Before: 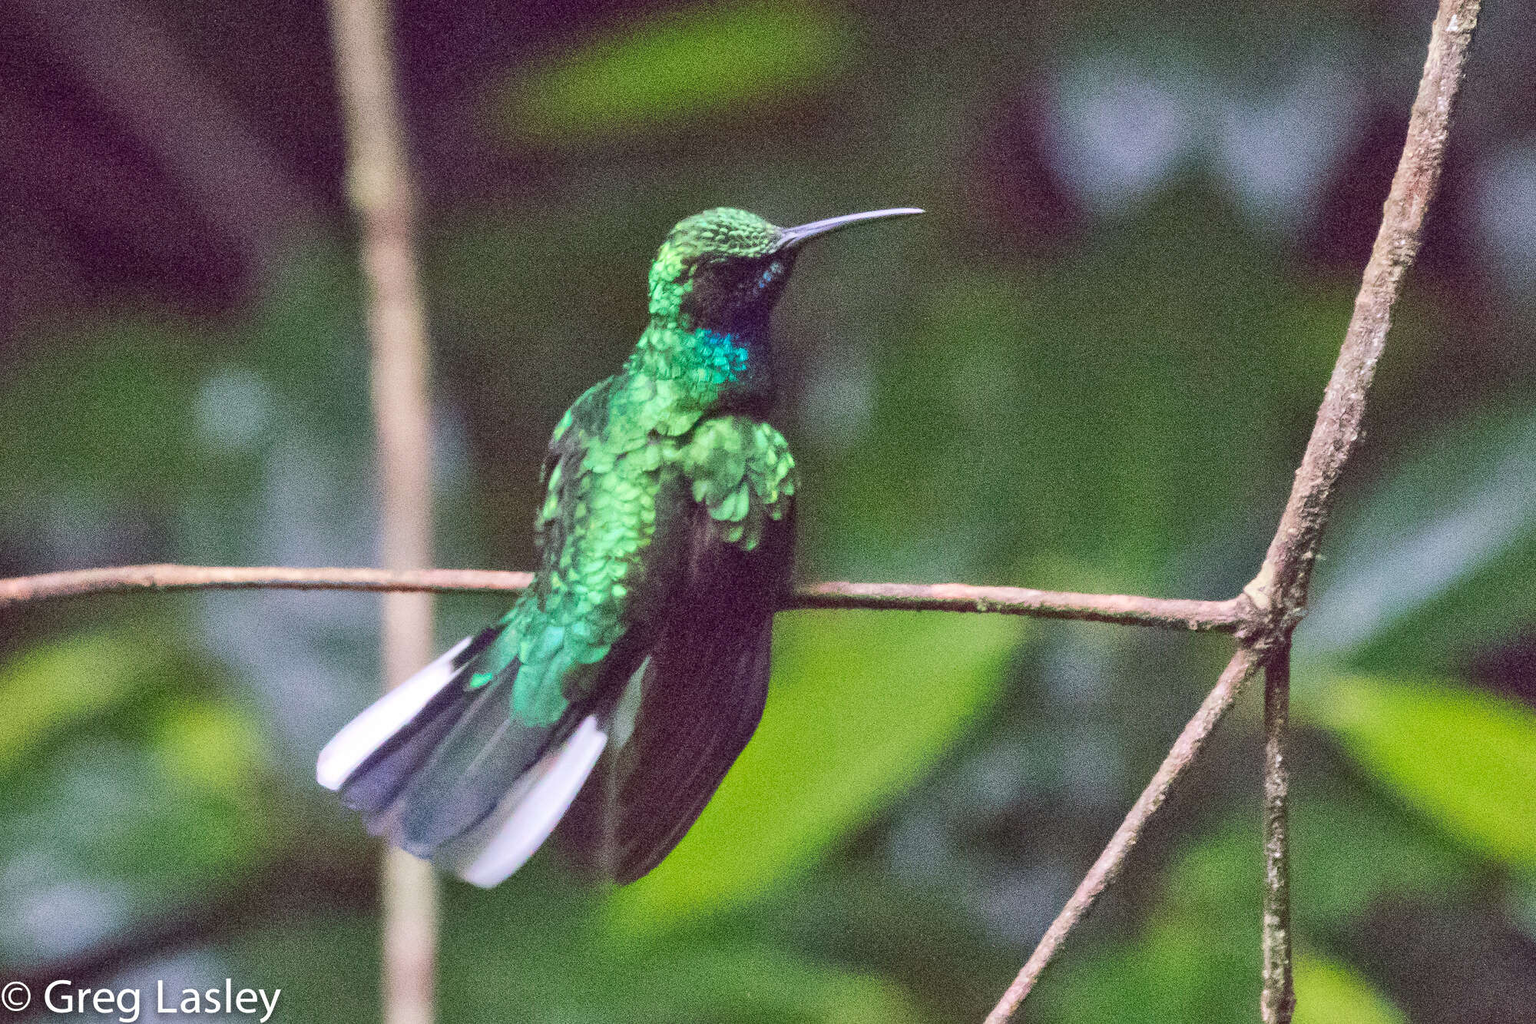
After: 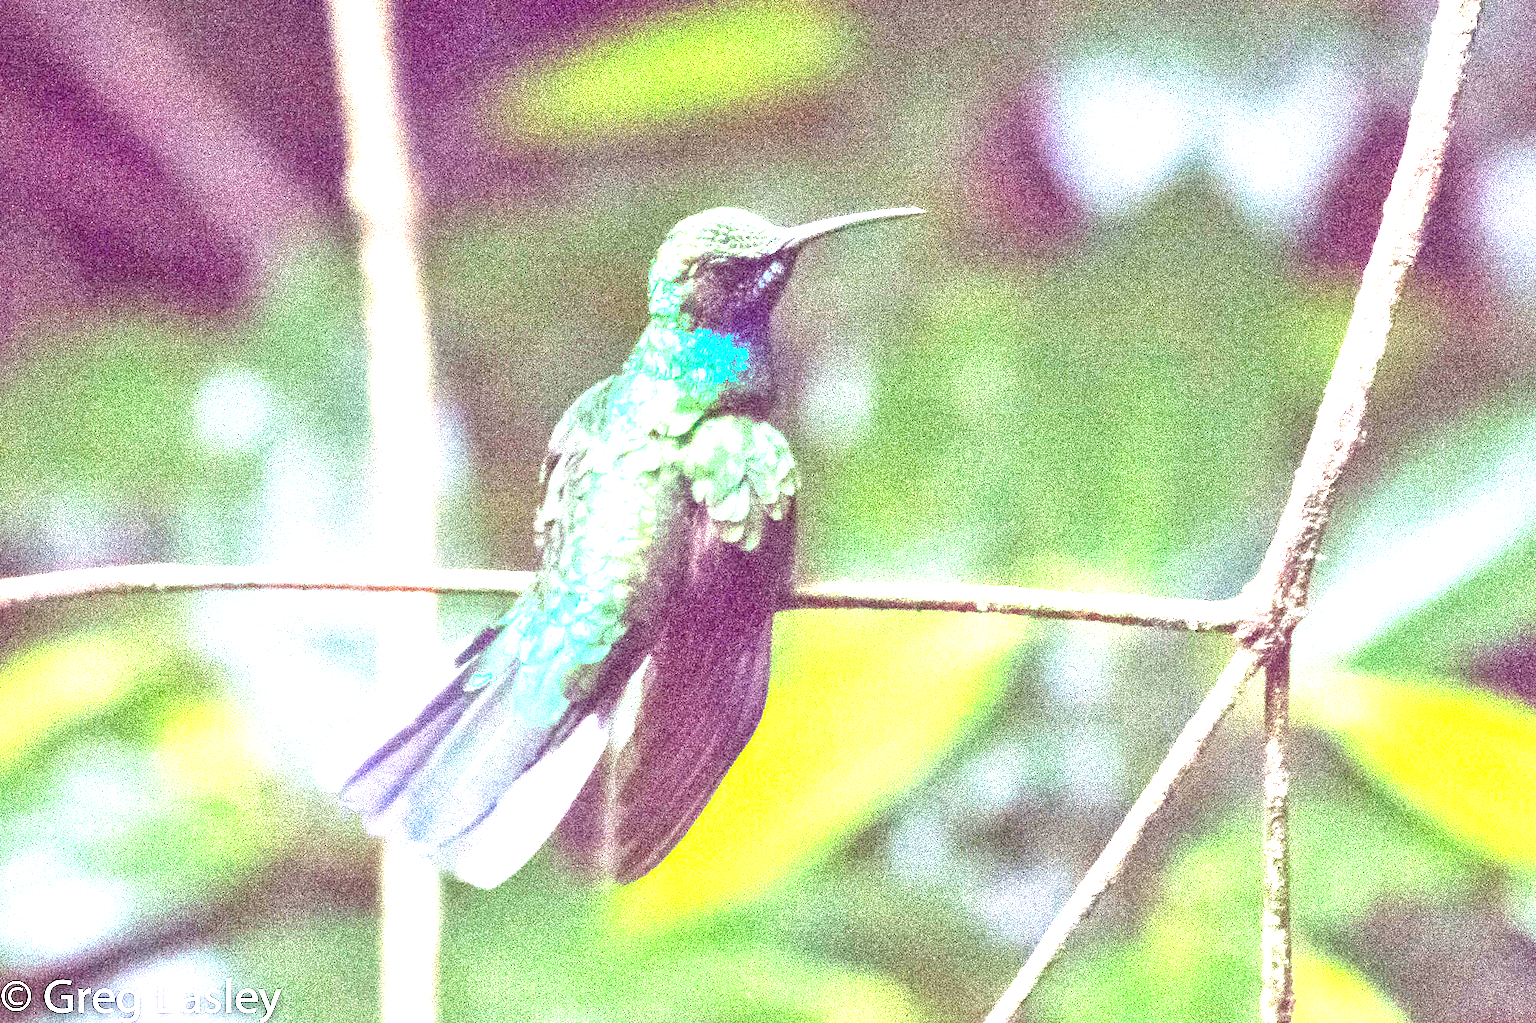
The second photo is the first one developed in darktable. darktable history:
exposure: black level correction 0.001, exposure 2.51 EV, compensate exposure bias true, compensate highlight preservation false
